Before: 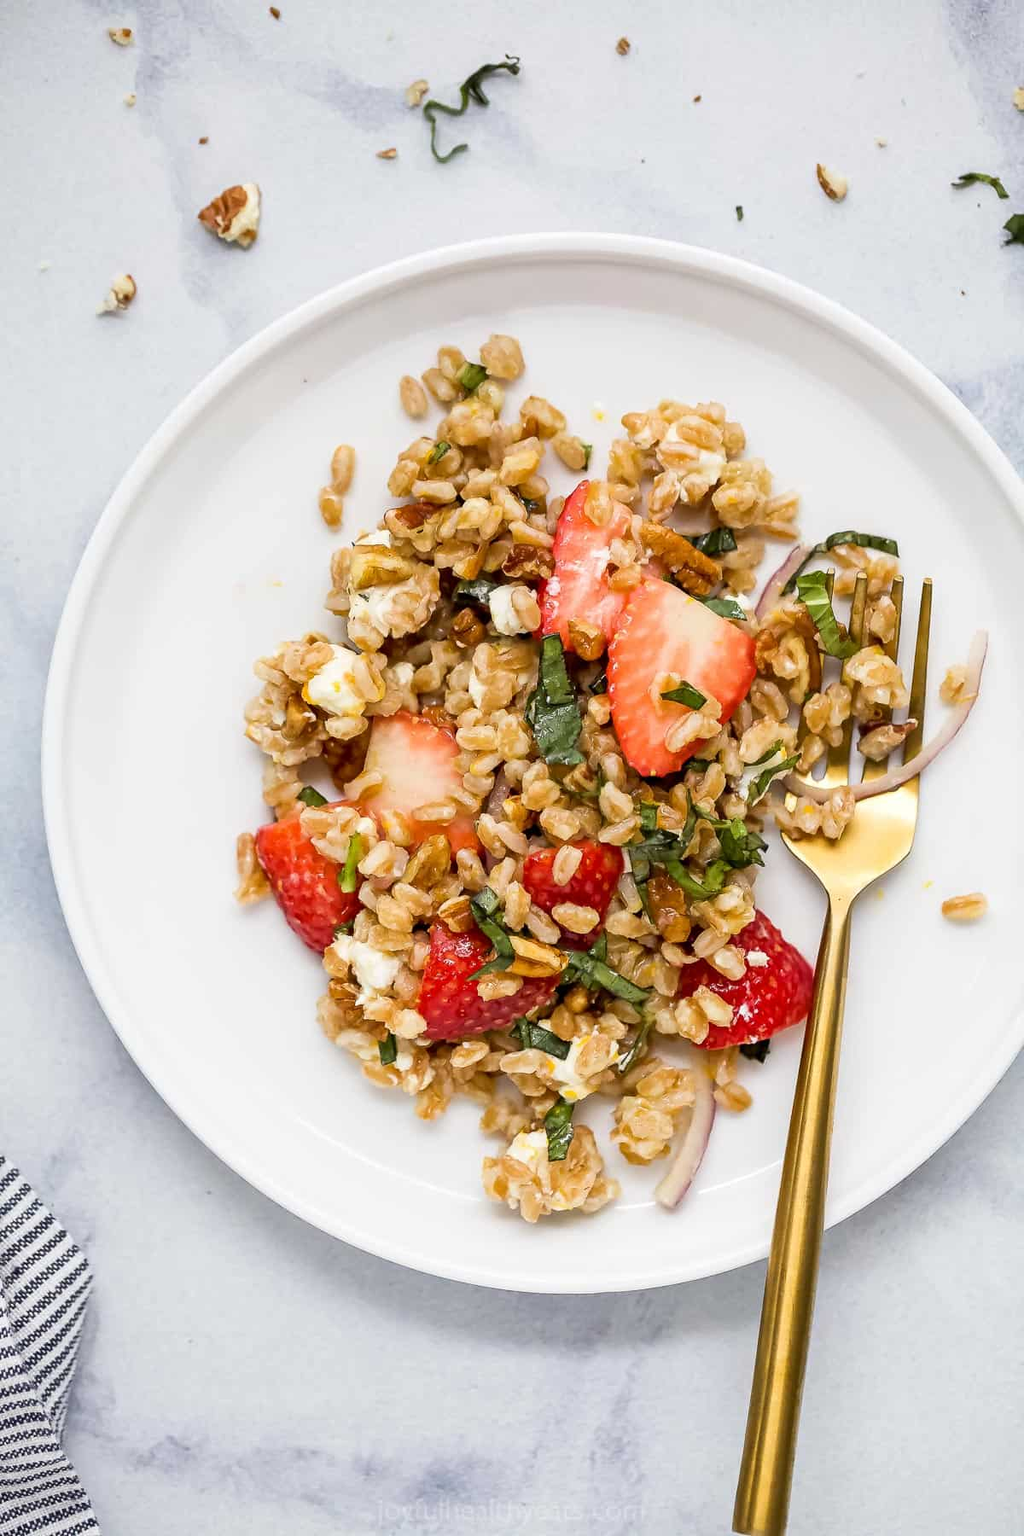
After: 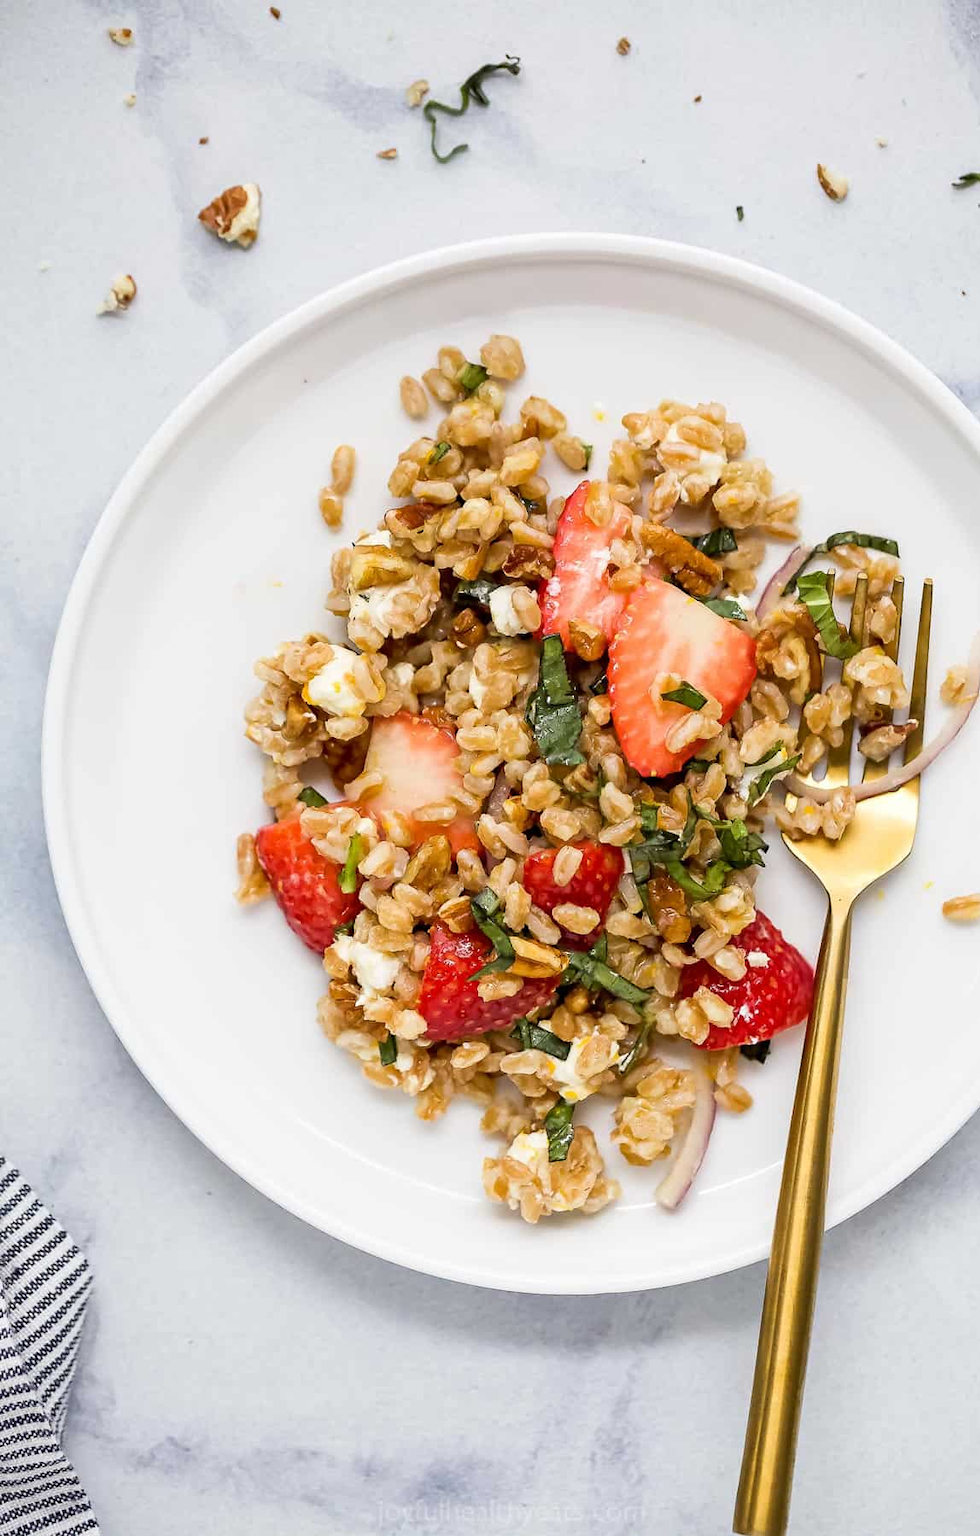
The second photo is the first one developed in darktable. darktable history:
sharpen: radius 5.317, amount 0.315, threshold 26.663
crop: right 4.252%, bottom 0.024%
